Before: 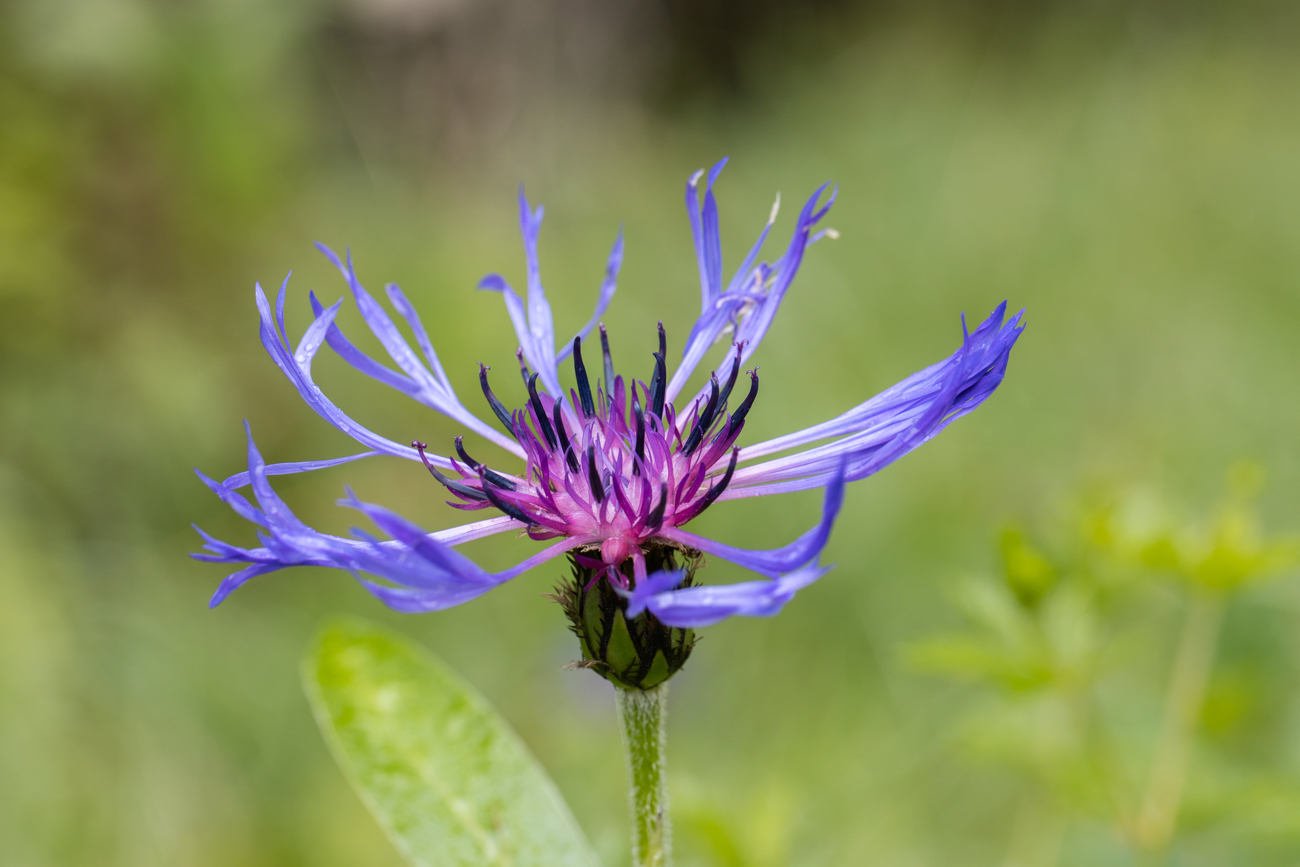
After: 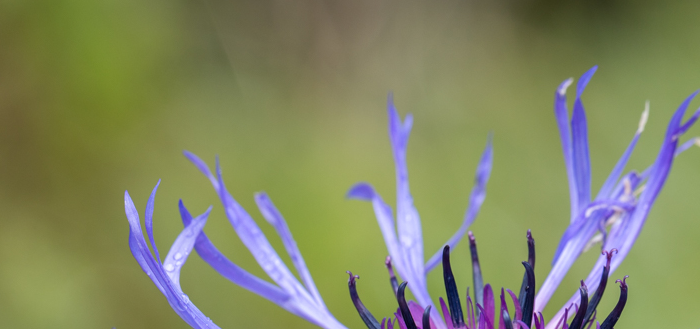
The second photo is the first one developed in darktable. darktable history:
crop: left 10.143%, top 10.535%, right 35.972%, bottom 51.502%
